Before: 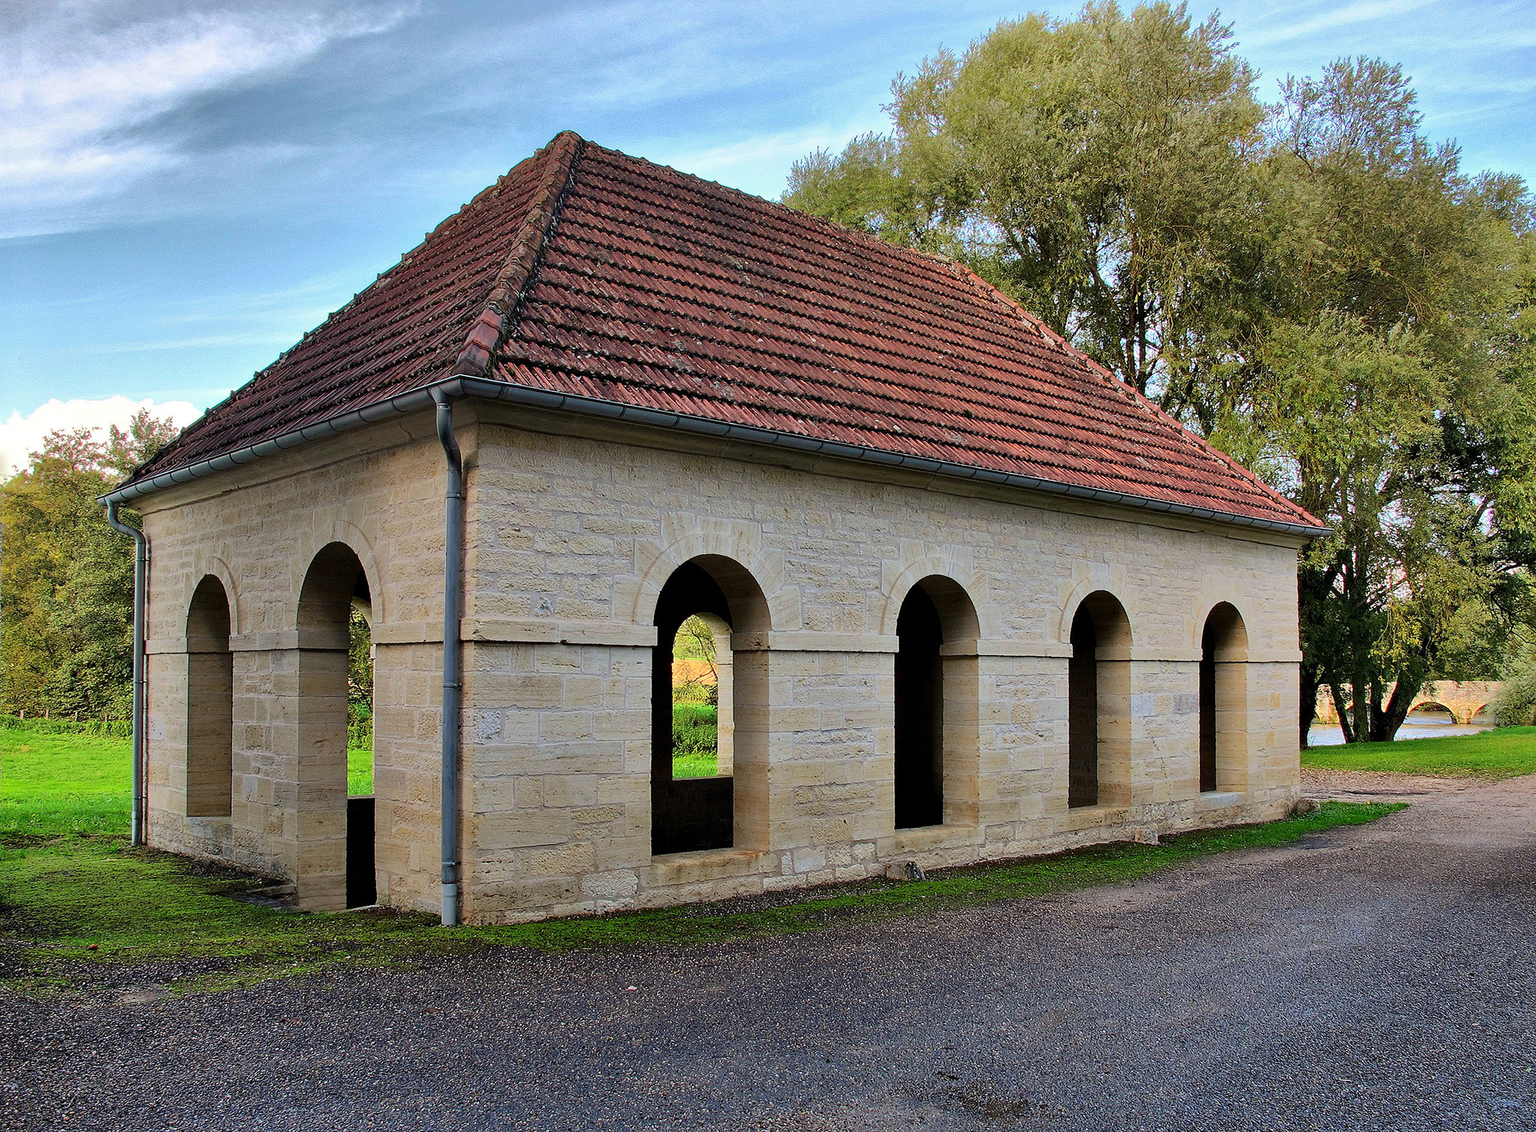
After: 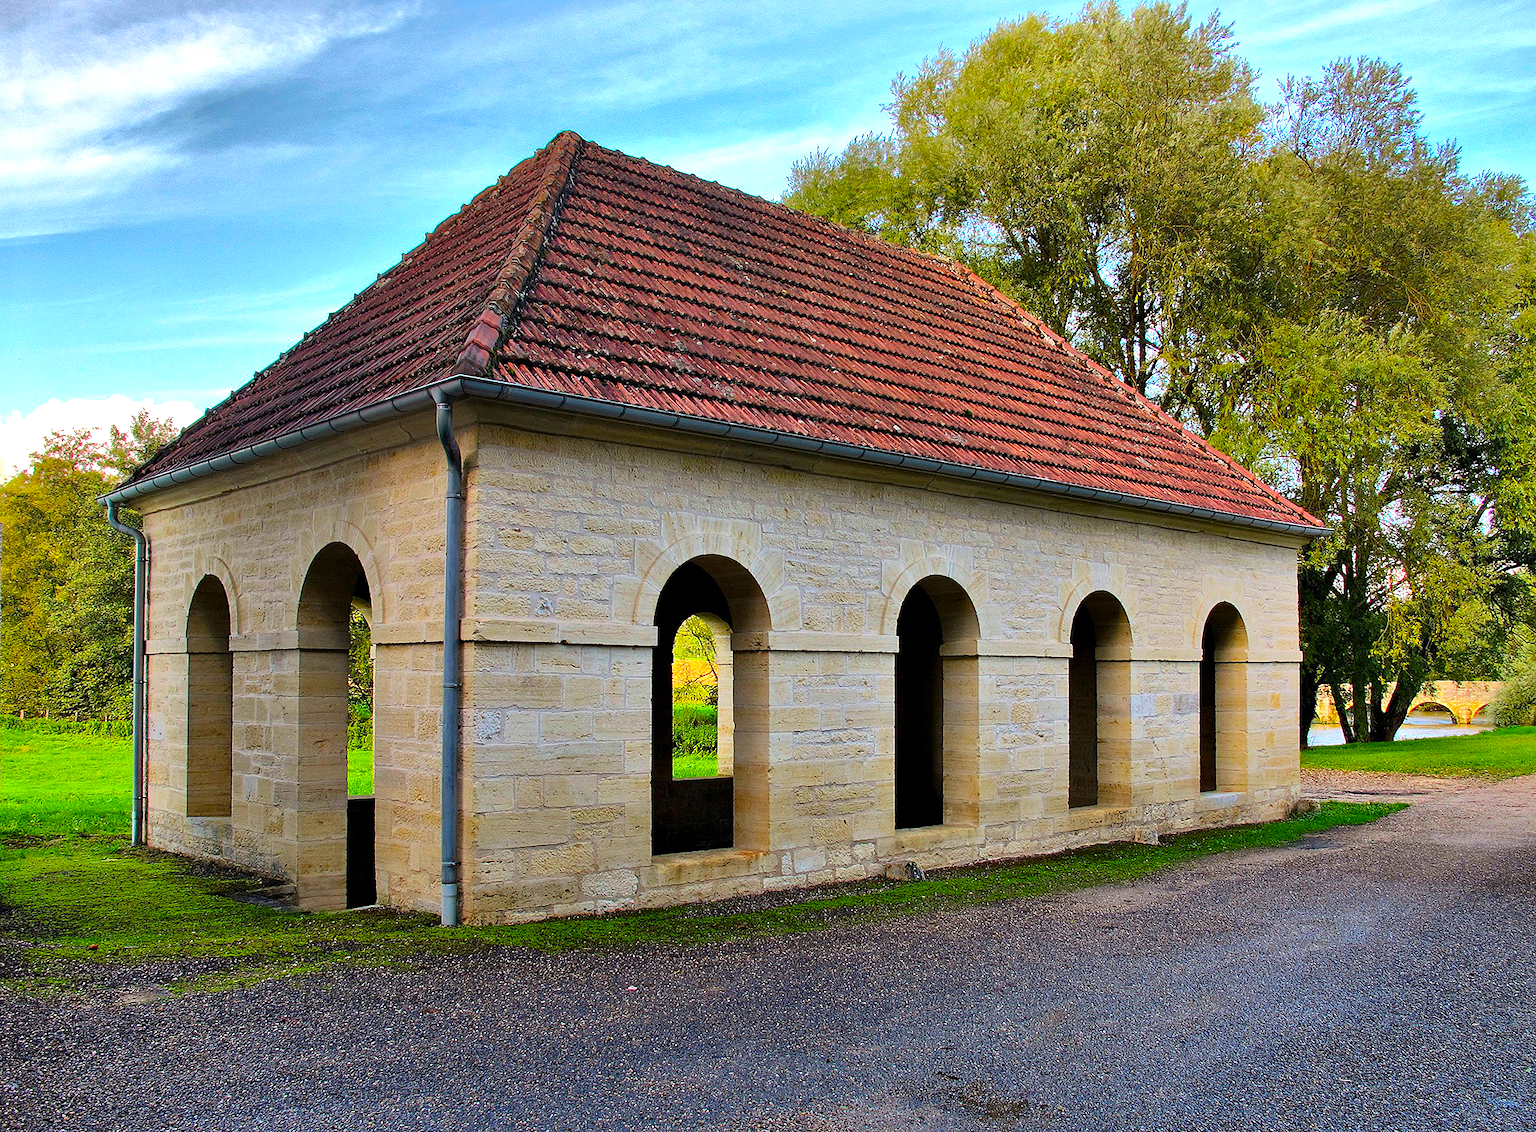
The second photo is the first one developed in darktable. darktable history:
rotate and perspective: automatic cropping original format, crop left 0, crop top 0
color balance rgb: perceptual saturation grading › global saturation 36%, perceptual brilliance grading › global brilliance 10%, global vibrance 20%
